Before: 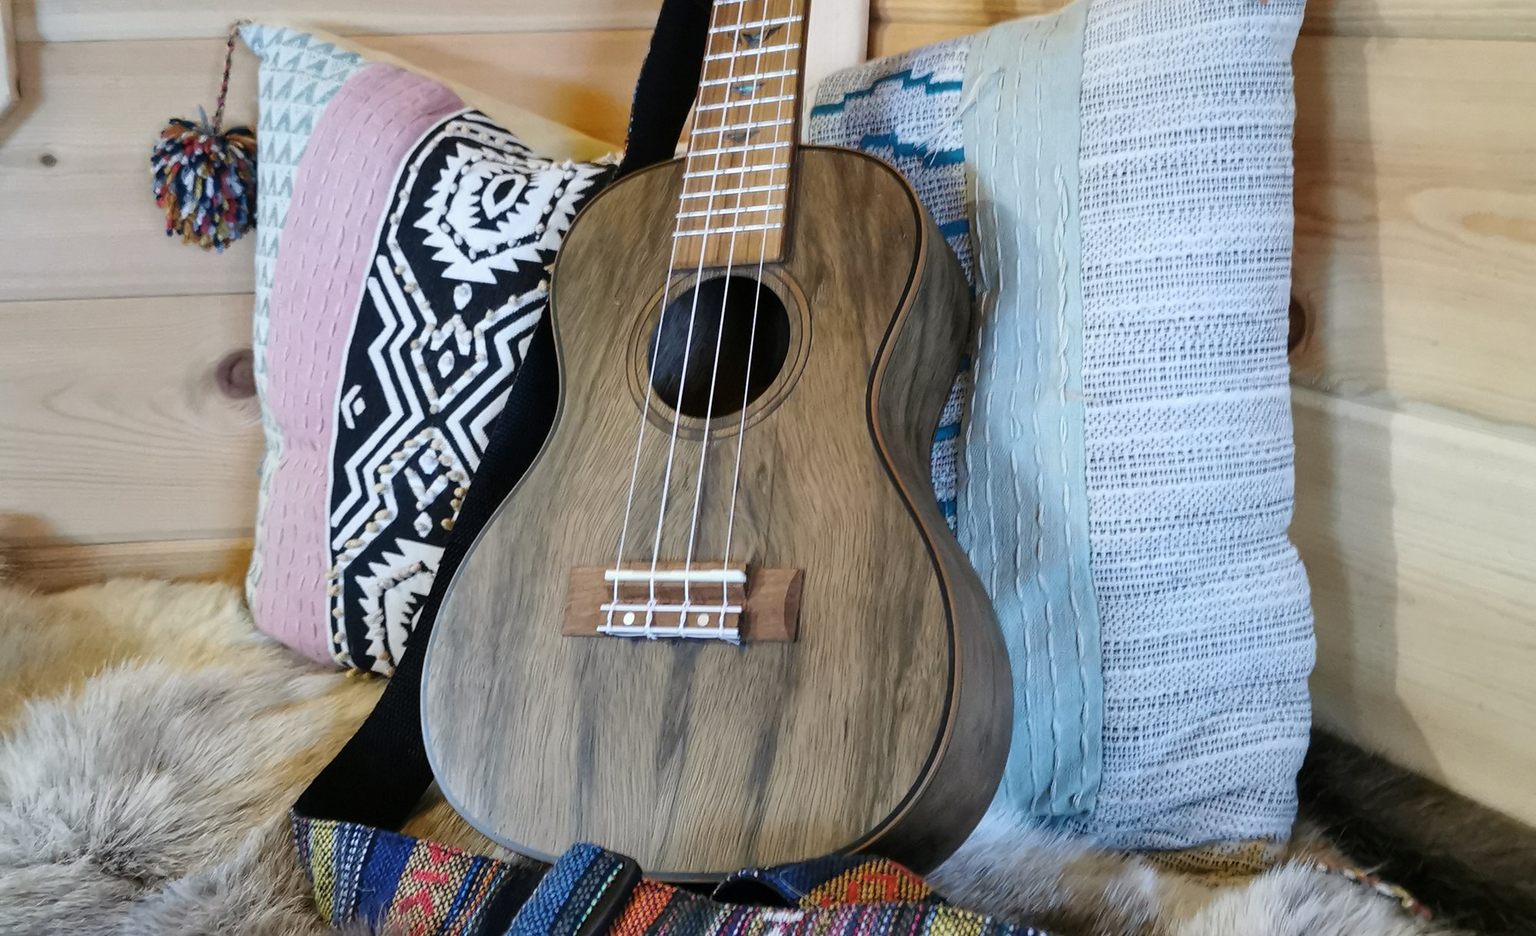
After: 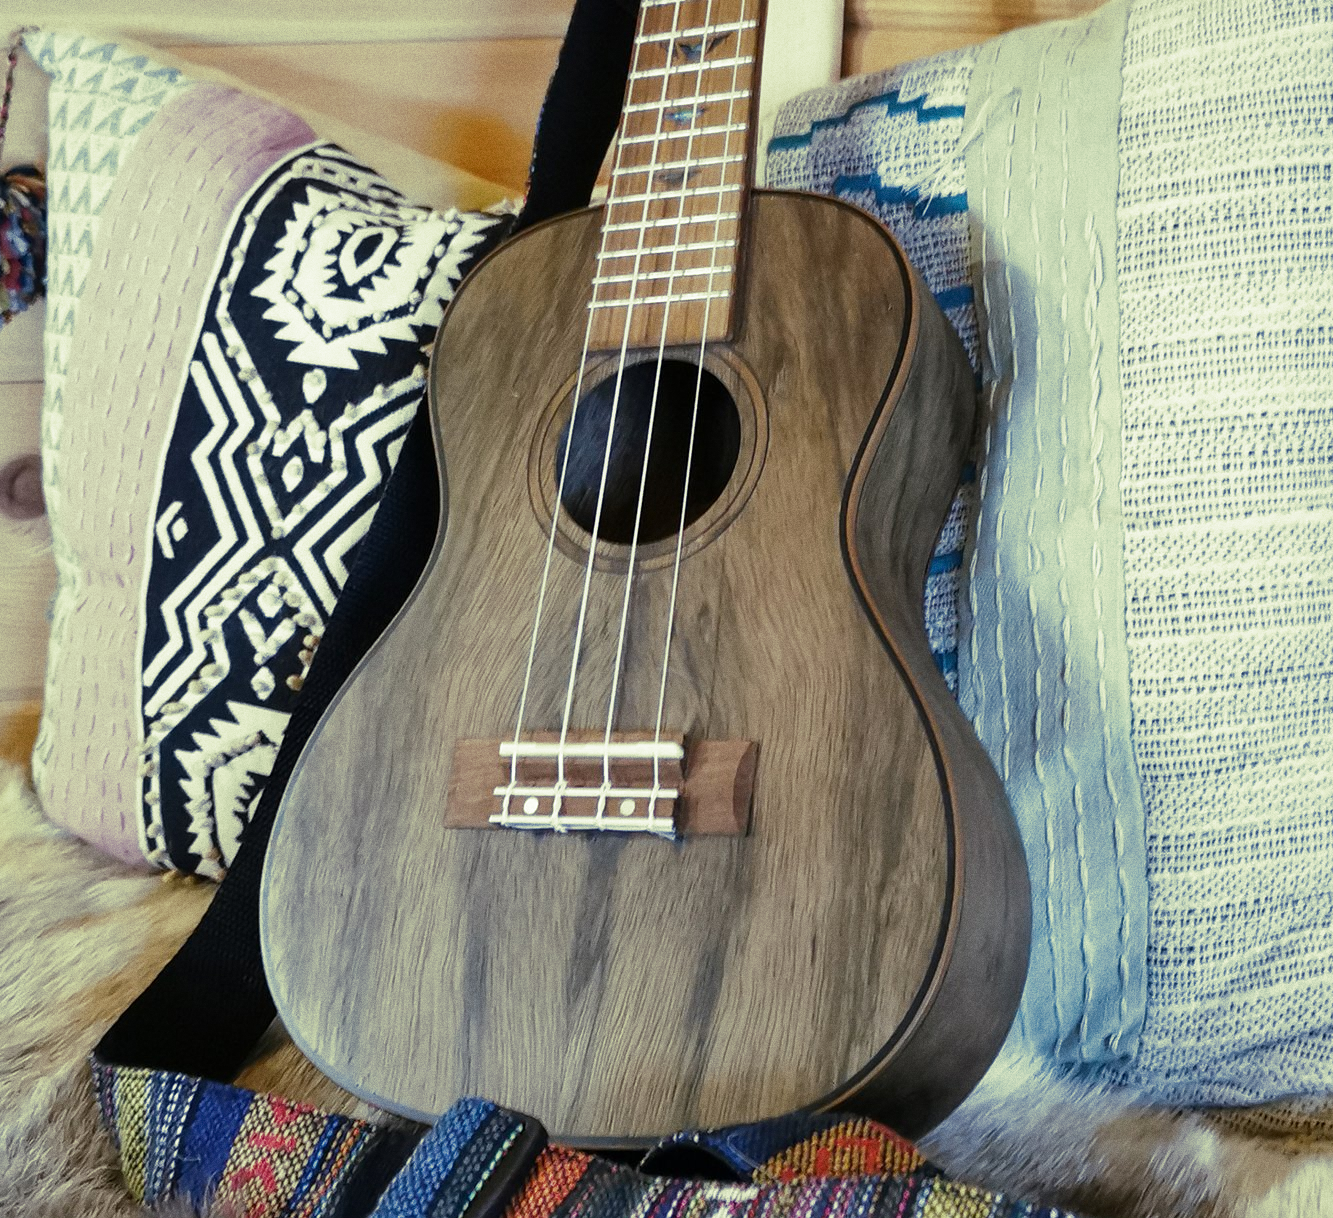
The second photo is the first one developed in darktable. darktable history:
split-toning: shadows › hue 290.82°, shadows › saturation 0.34, highlights › saturation 0.38, balance 0, compress 50%
crop and rotate: left 14.436%, right 18.898%
grain: coarseness 0.47 ISO
